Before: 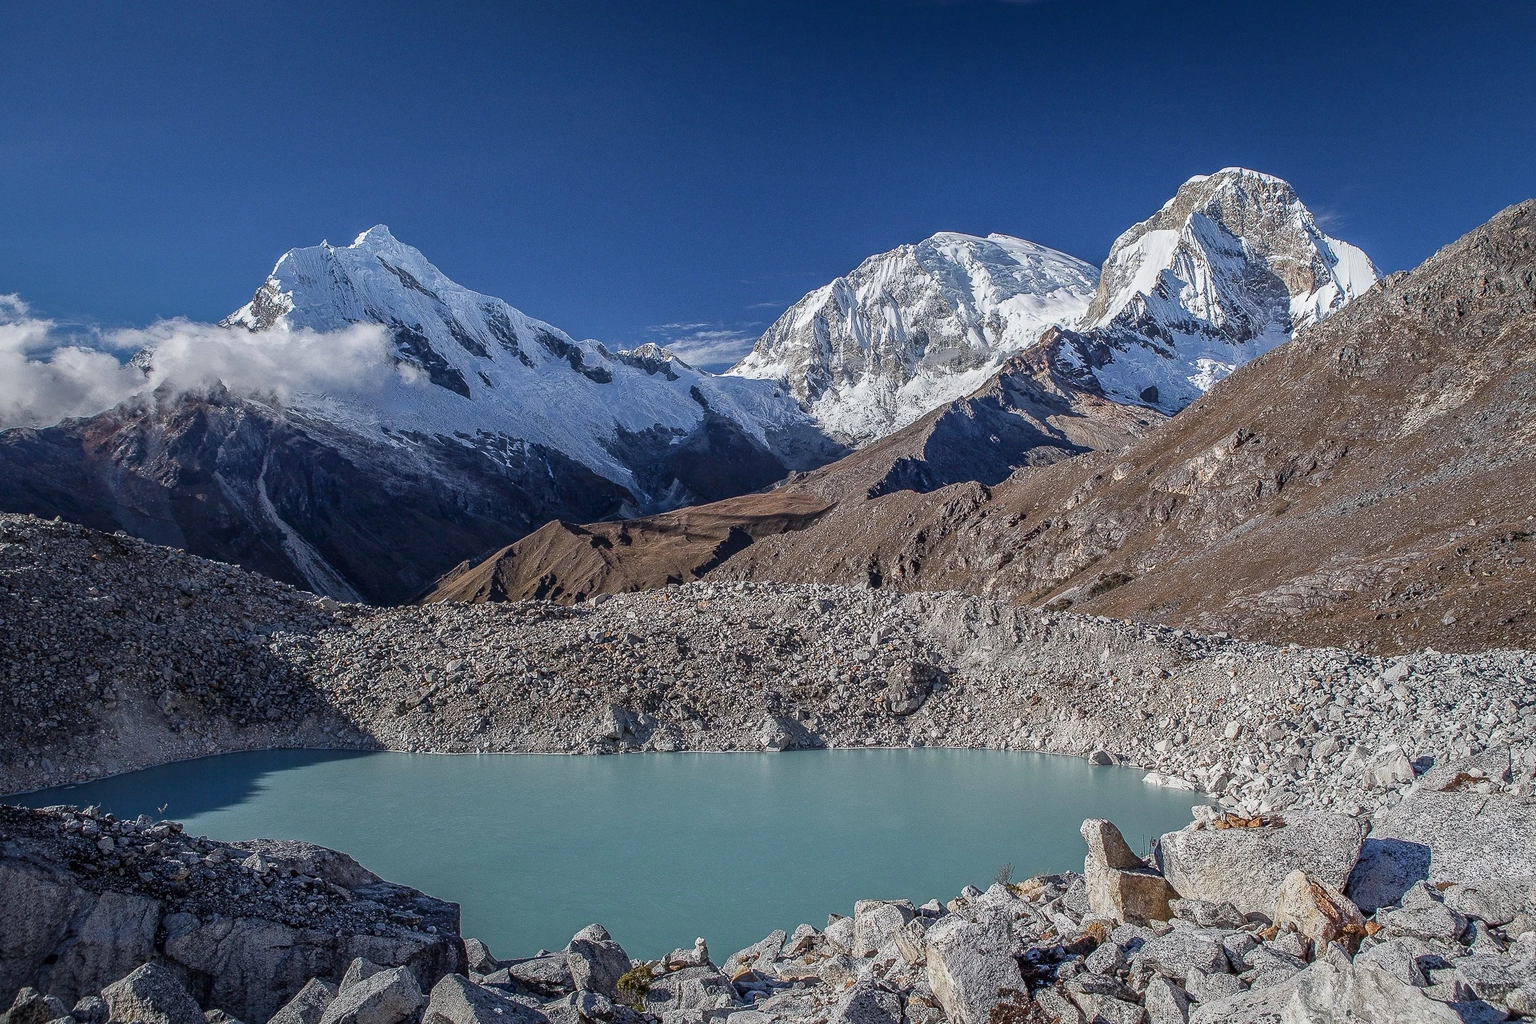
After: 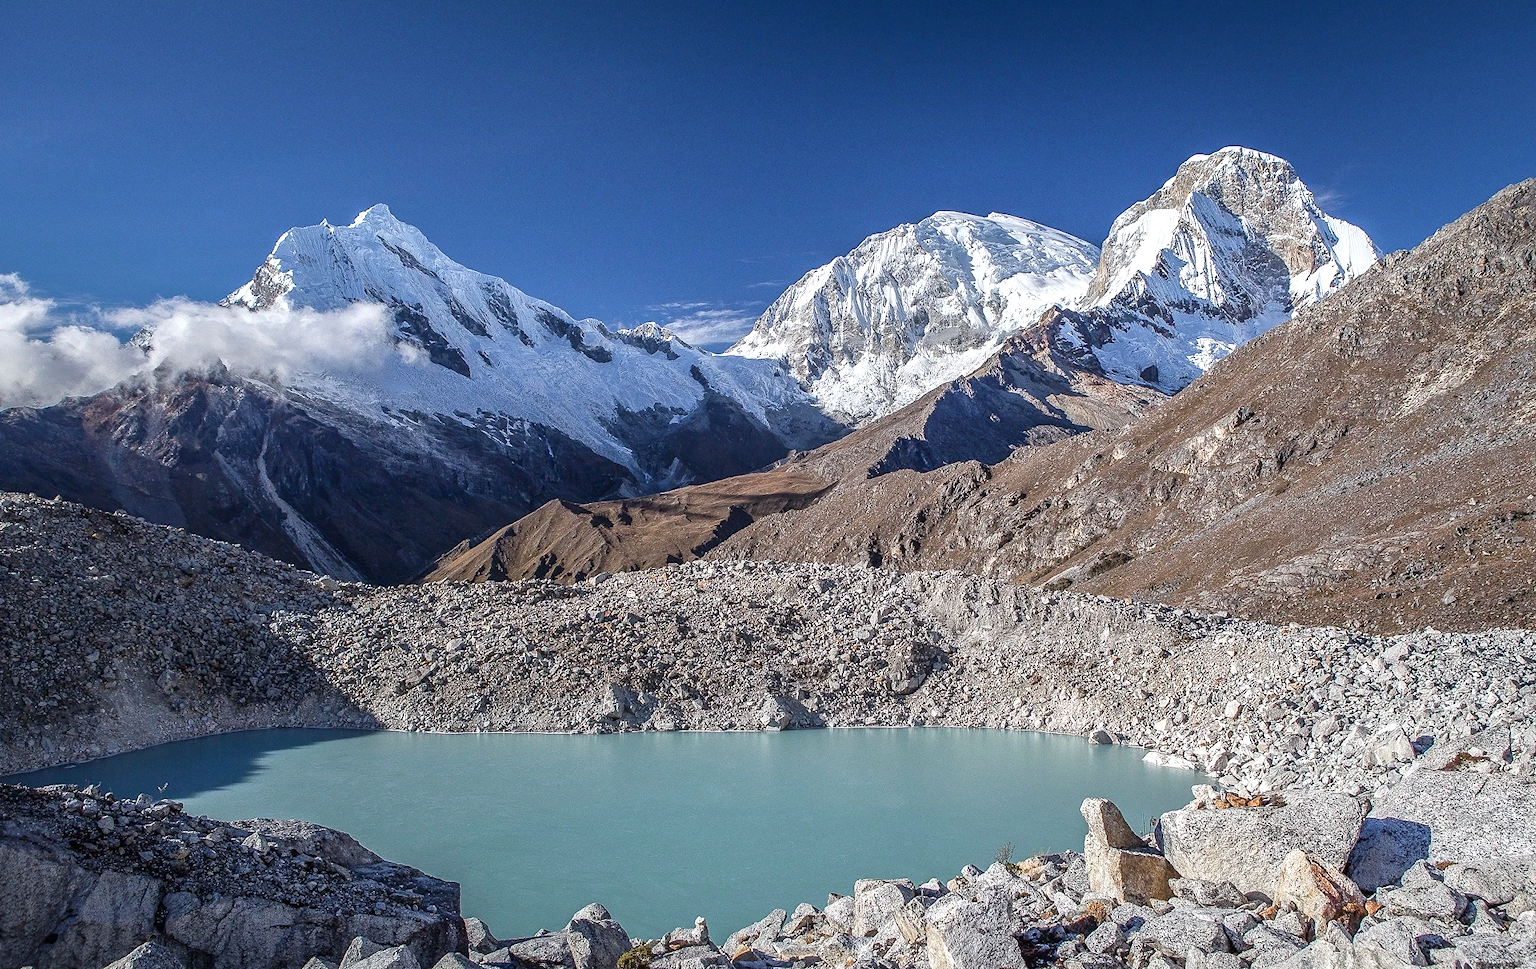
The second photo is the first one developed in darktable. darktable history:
crop and rotate: top 2.089%, bottom 3.166%
exposure: black level correction 0, exposure 0.498 EV, compensate highlight preservation false
